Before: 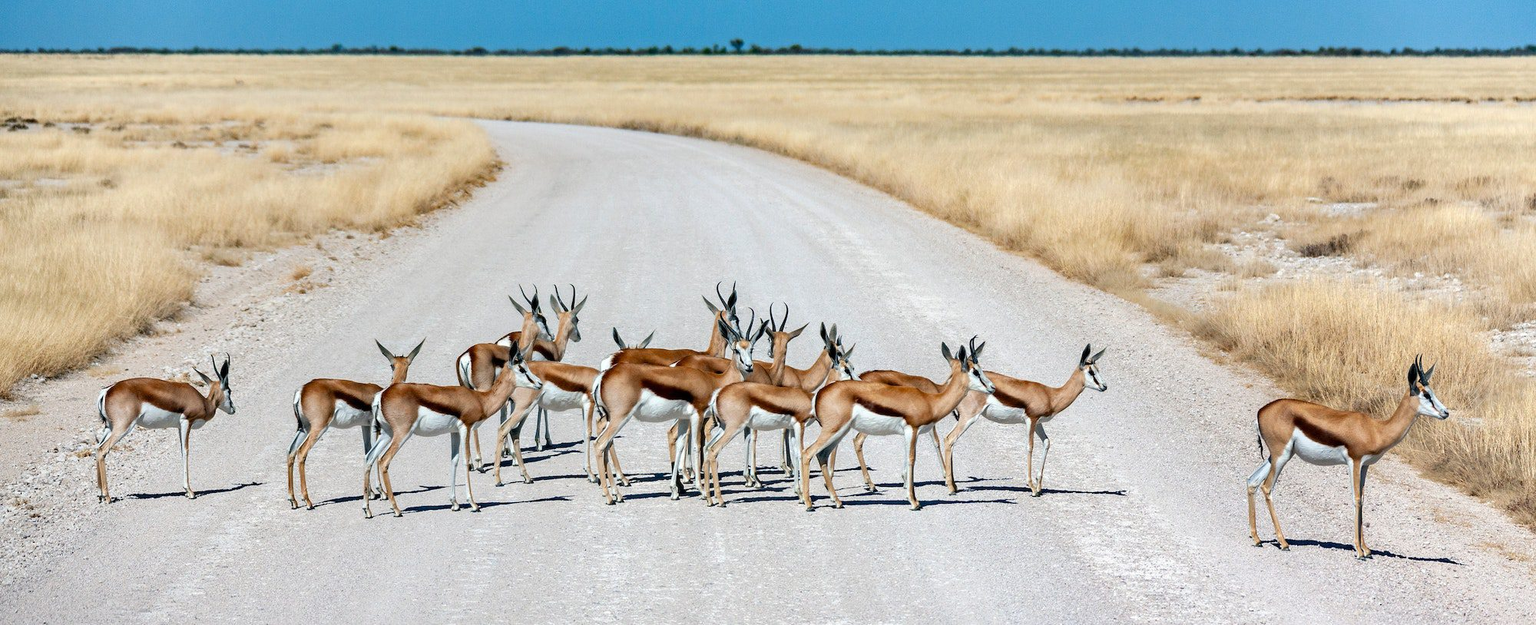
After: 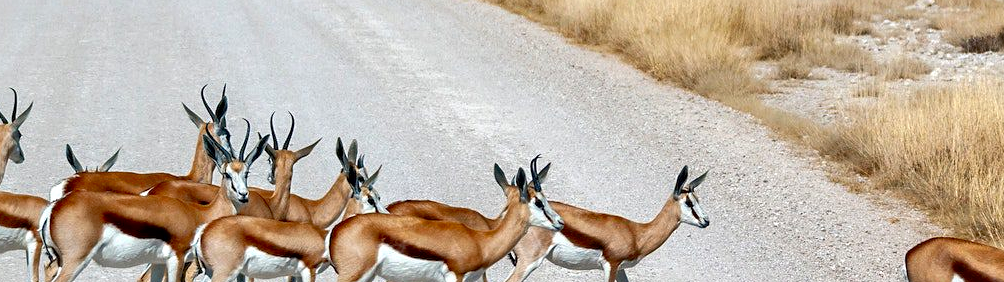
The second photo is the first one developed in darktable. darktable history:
contrast brightness saturation: contrast 0.07, brightness -0.14, saturation 0.11
sharpen: amount 0.2
crop: left 36.607%, top 34.735%, right 13.146%, bottom 30.611%
tone equalizer: -7 EV 0.15 EV, -6 EV 0.6 EV, -5 EV 1.15 EV, -4 EV 1.33 EV, -3 EV 1.15 EV, -2 EV 0.6 EV, -1 EV 0.15 EV, mask exposure compensation -0.5 EV
